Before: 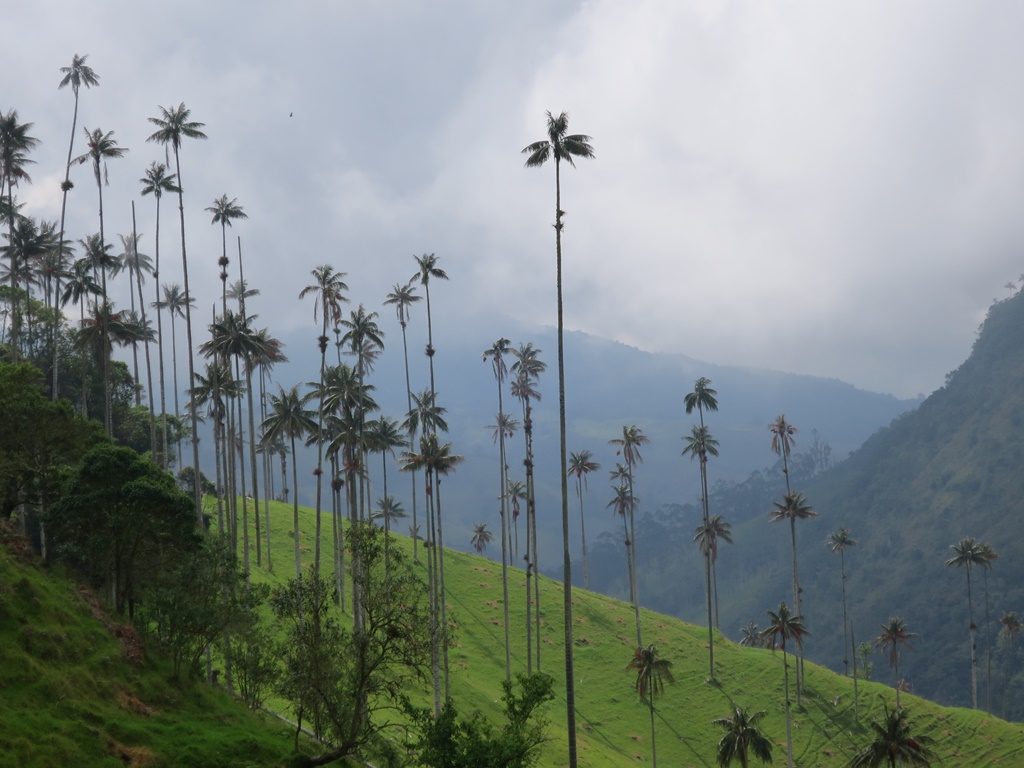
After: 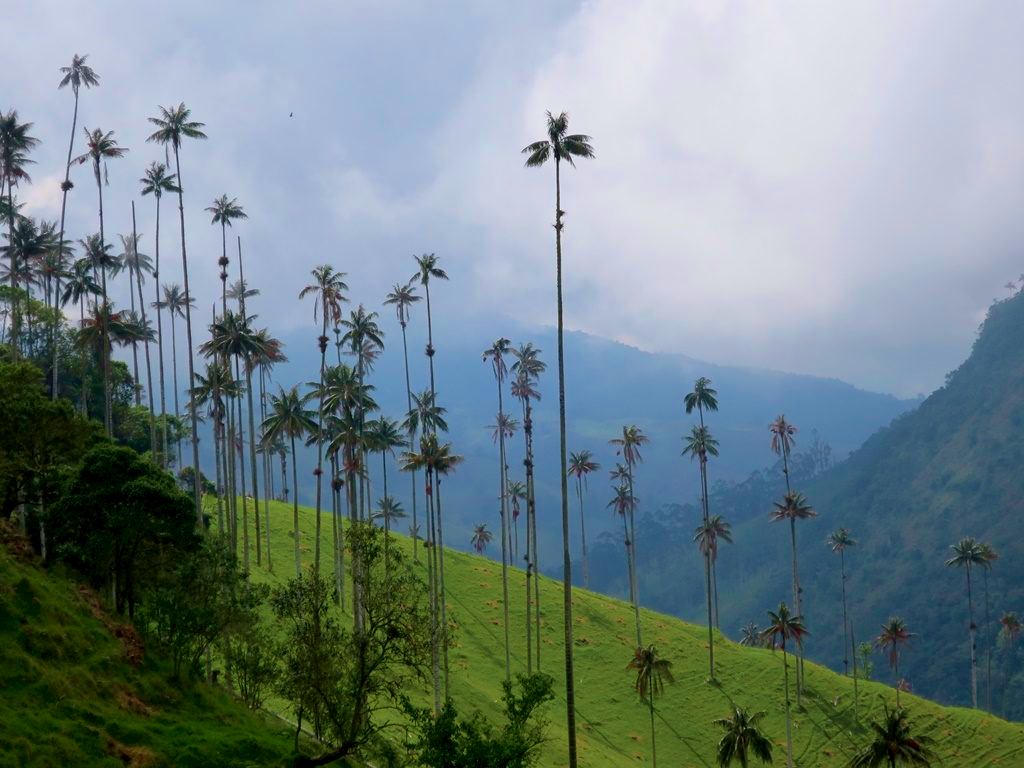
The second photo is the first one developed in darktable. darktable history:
exposure: black level correction 0.011, compensate exposure bias true, compensate highlight preservation false
velvia: strength 74.09%
